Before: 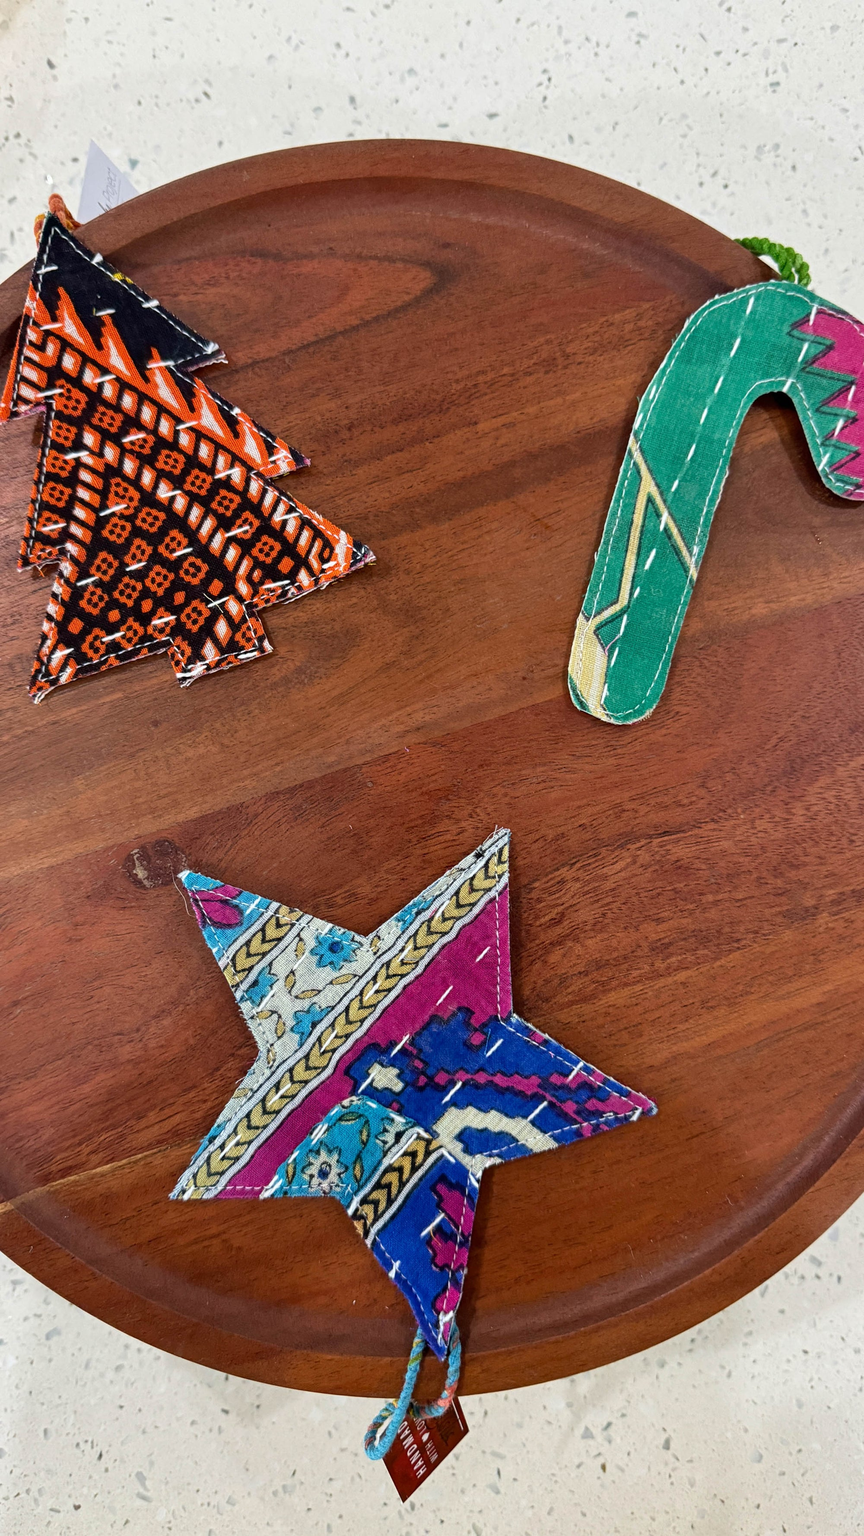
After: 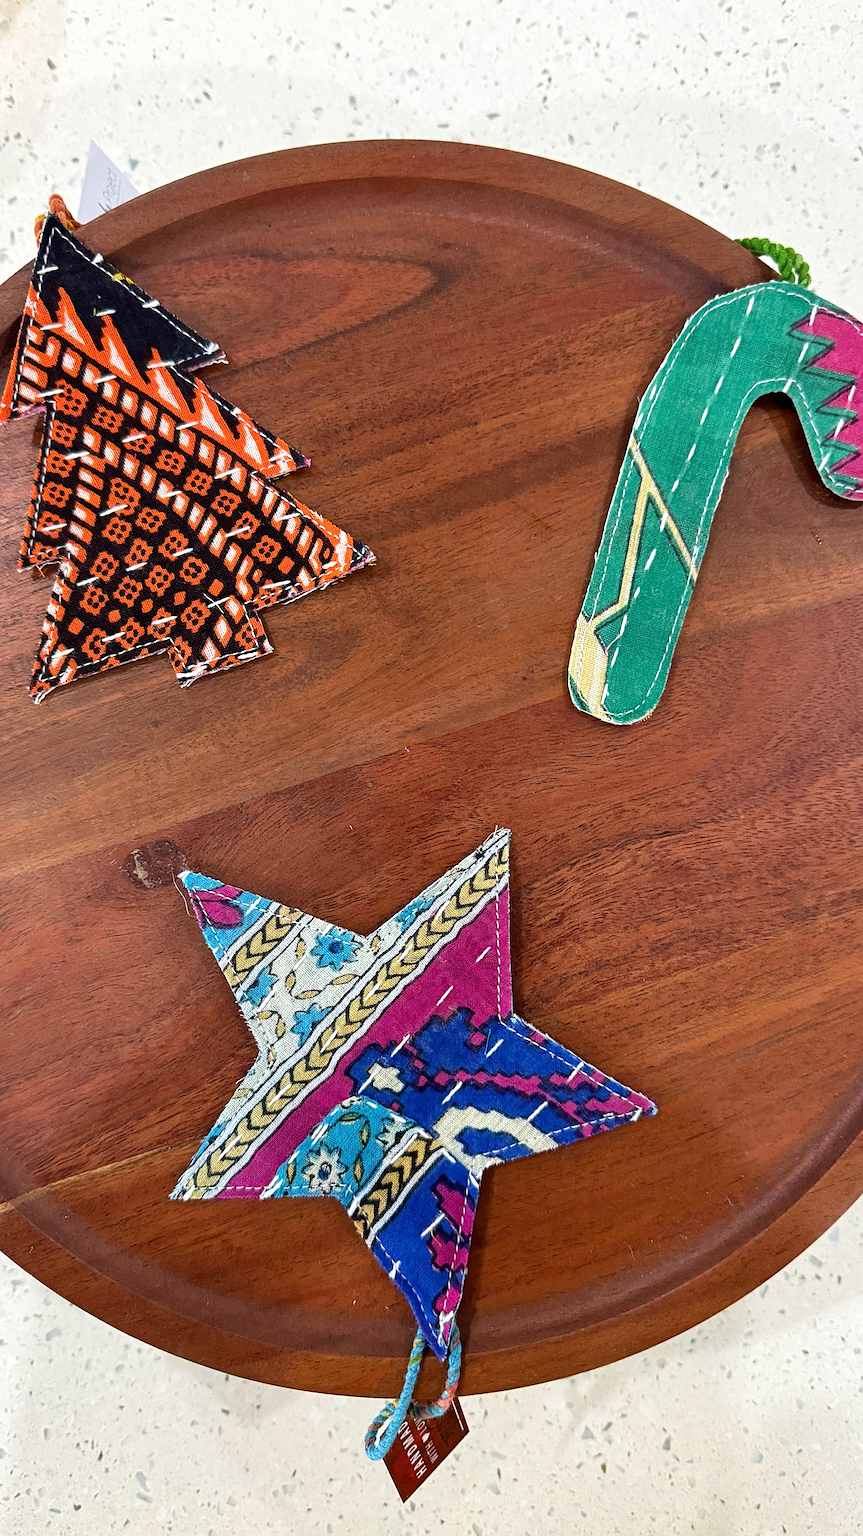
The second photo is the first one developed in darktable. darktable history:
sharpen: on, module defaults
exposure: exposure 0.253 EV, compensate highlight preservation false
